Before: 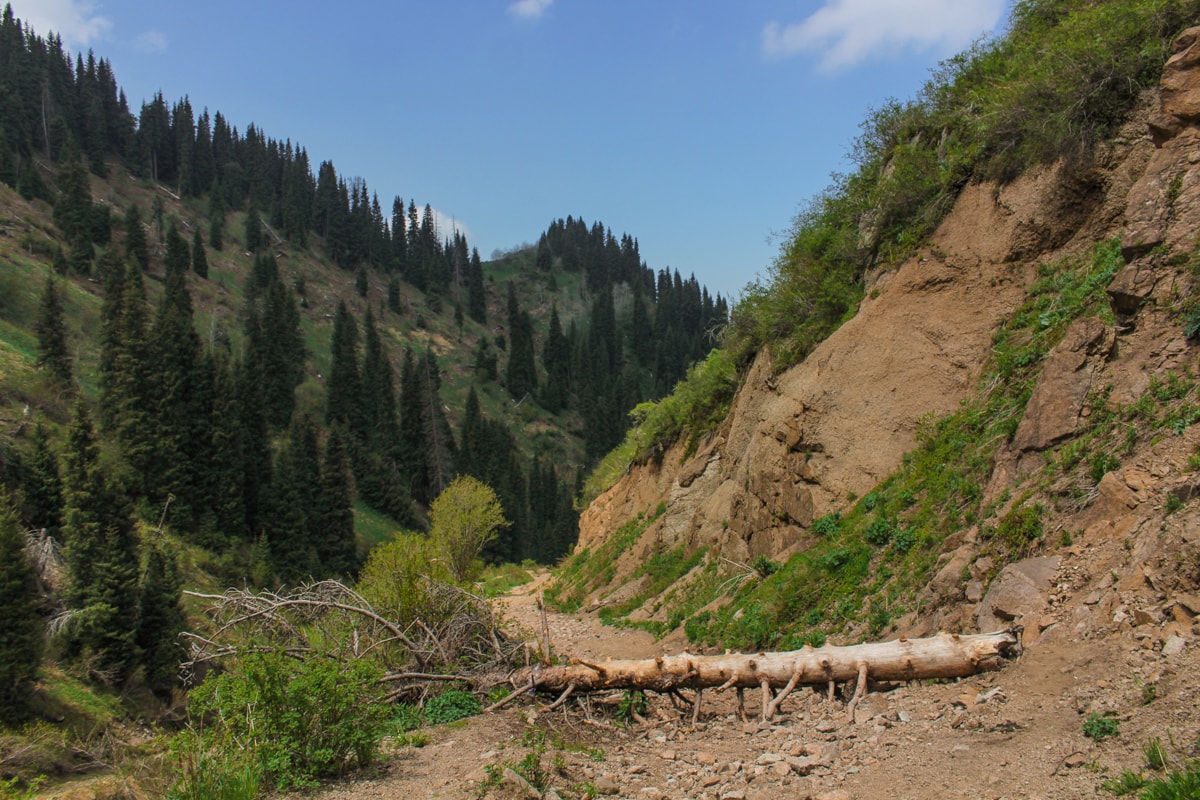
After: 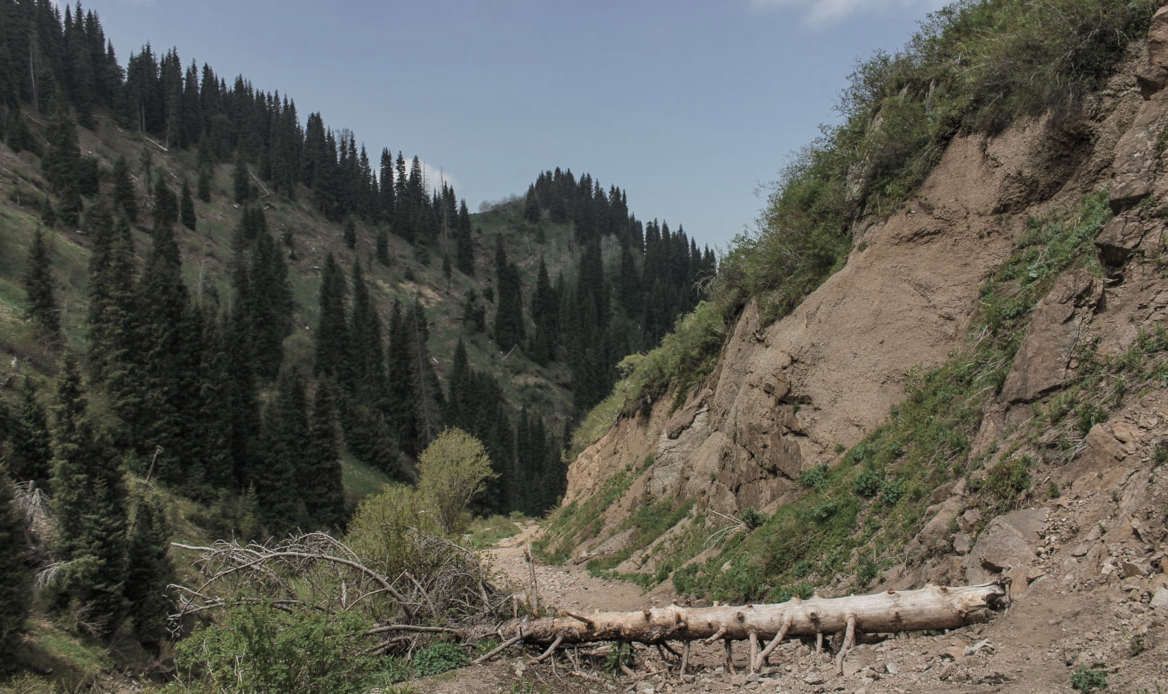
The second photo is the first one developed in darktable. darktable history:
crop: left 1.063%, top 6.111%, right 1.58%, bottom 7.109%
color correction: highlights b* 0.055, saturation 0.514
